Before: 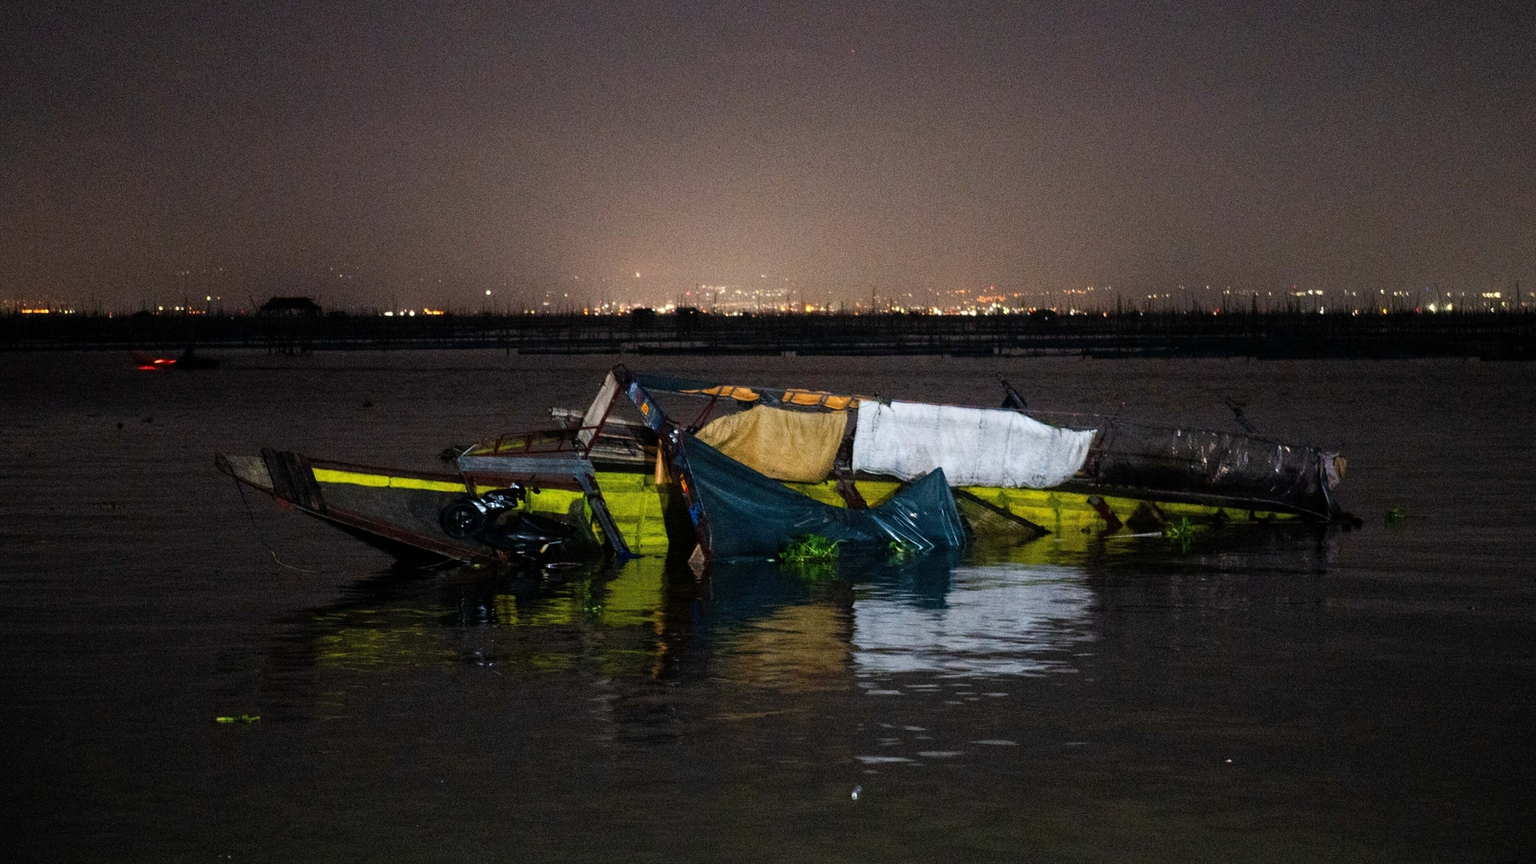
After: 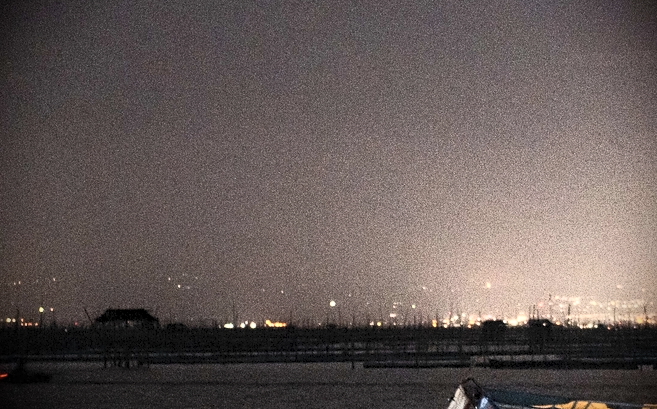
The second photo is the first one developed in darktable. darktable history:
crop and rotate: left 11.056%, top 0.118%, right 47.84%, bottom 54.427%
vignetting: brightness -0.998, saturation 0.499, dithering 16-bit output
contrast equalizer: octaves 7, y [[0.502, 0.505, 0.512, 0.529, 0.564, 0.588], [0.5 ×6], [0.502, 0.505, 0.512, 0.529, 0.564, 0.588], [0, 0.001, 0.001, 0.004, 0.008, 0.011], [0, 0.001, 0.001, 0.004, 0.008, 0.011]]
contrast brightness saturation: contrast 0.44, brightness 0.551, saturation -0.193
